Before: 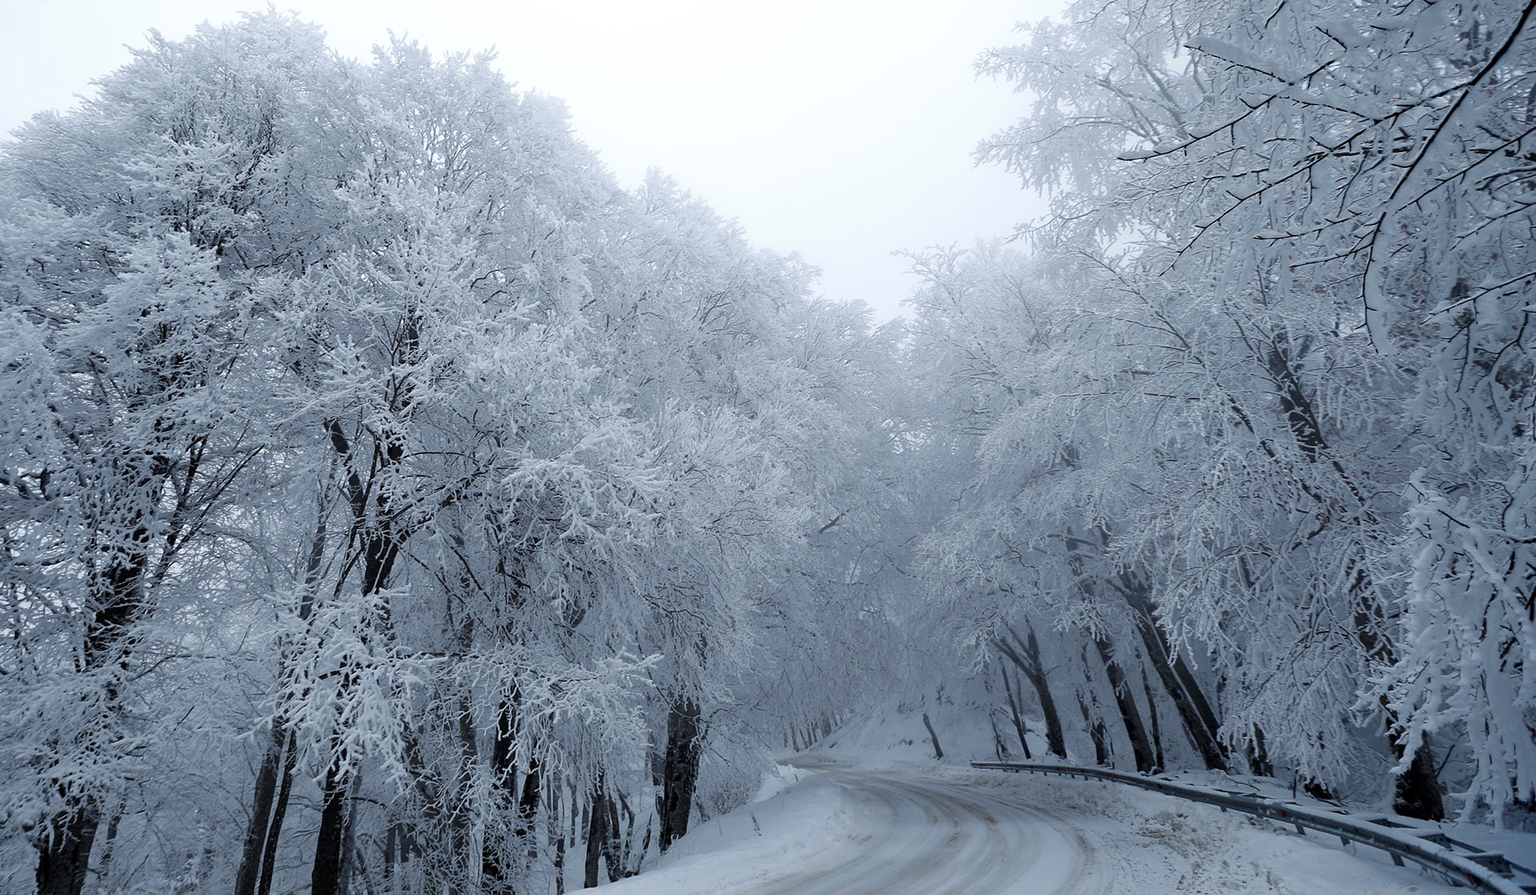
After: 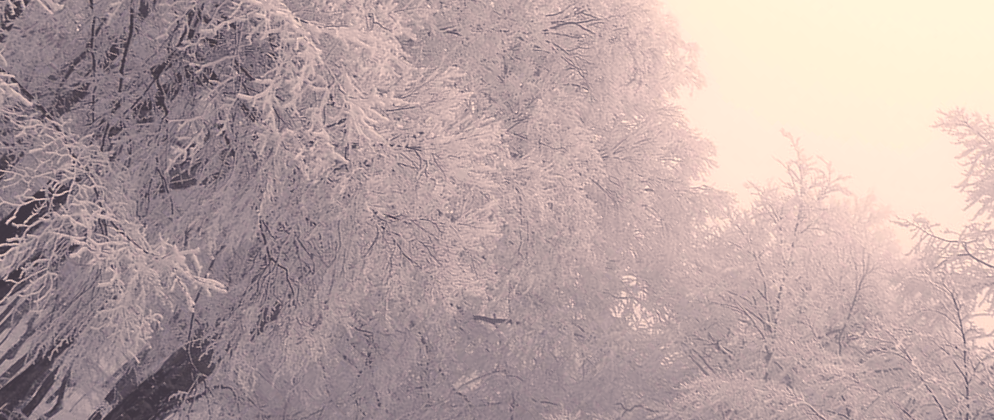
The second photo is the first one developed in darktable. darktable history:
crop and rotate: angle -44.34°, top 16.399%, right 0.822%, bottom 11.678%
color correction: highlights a* 20.28, highlights b* 28.24, shadows a* 3.4, shadows b* -16.87, saturation 0.718
exposure: black level correction -0.041, exposure 0.064 EV, compensate highlight preservation false
